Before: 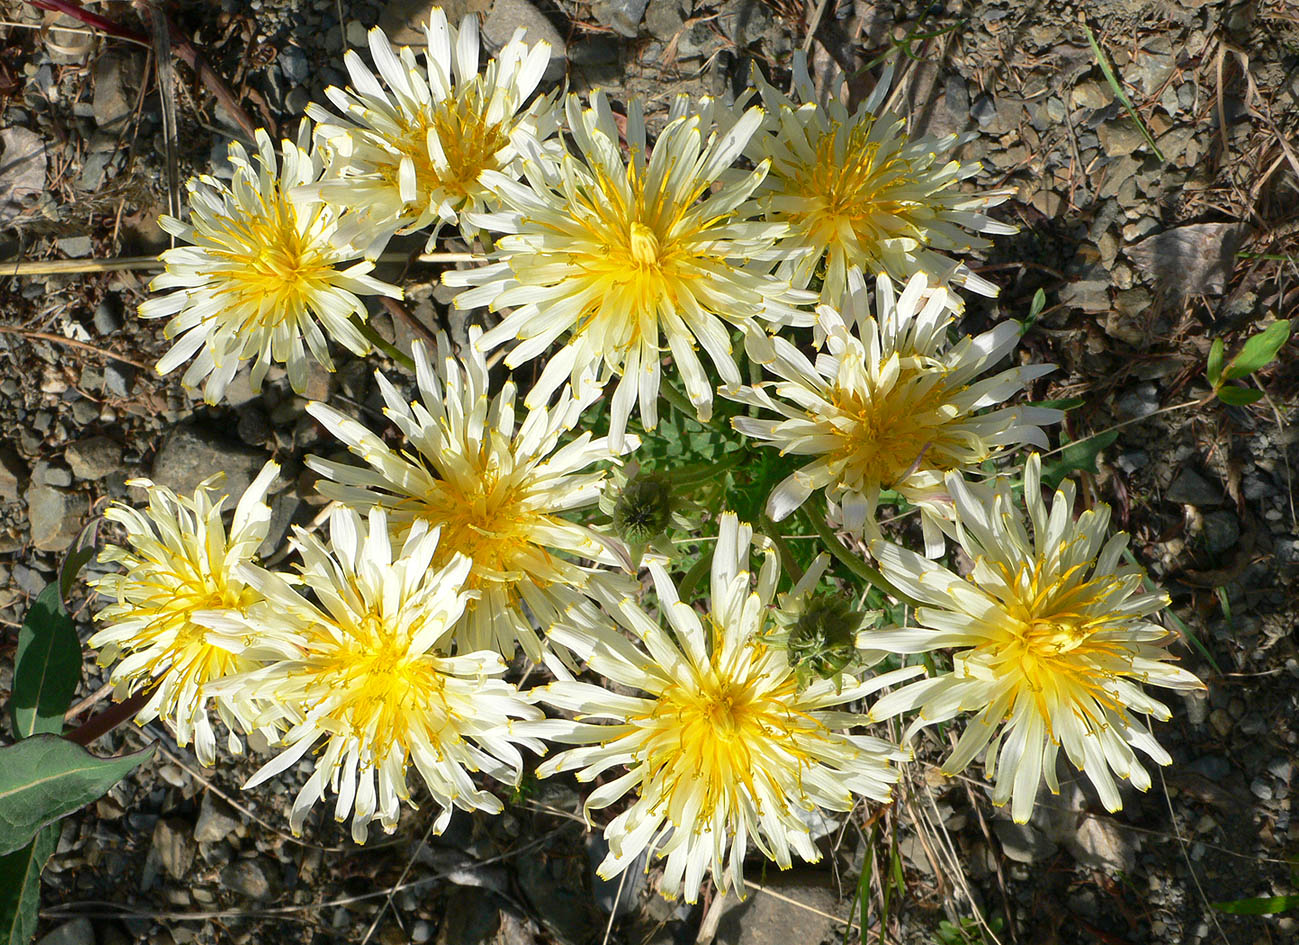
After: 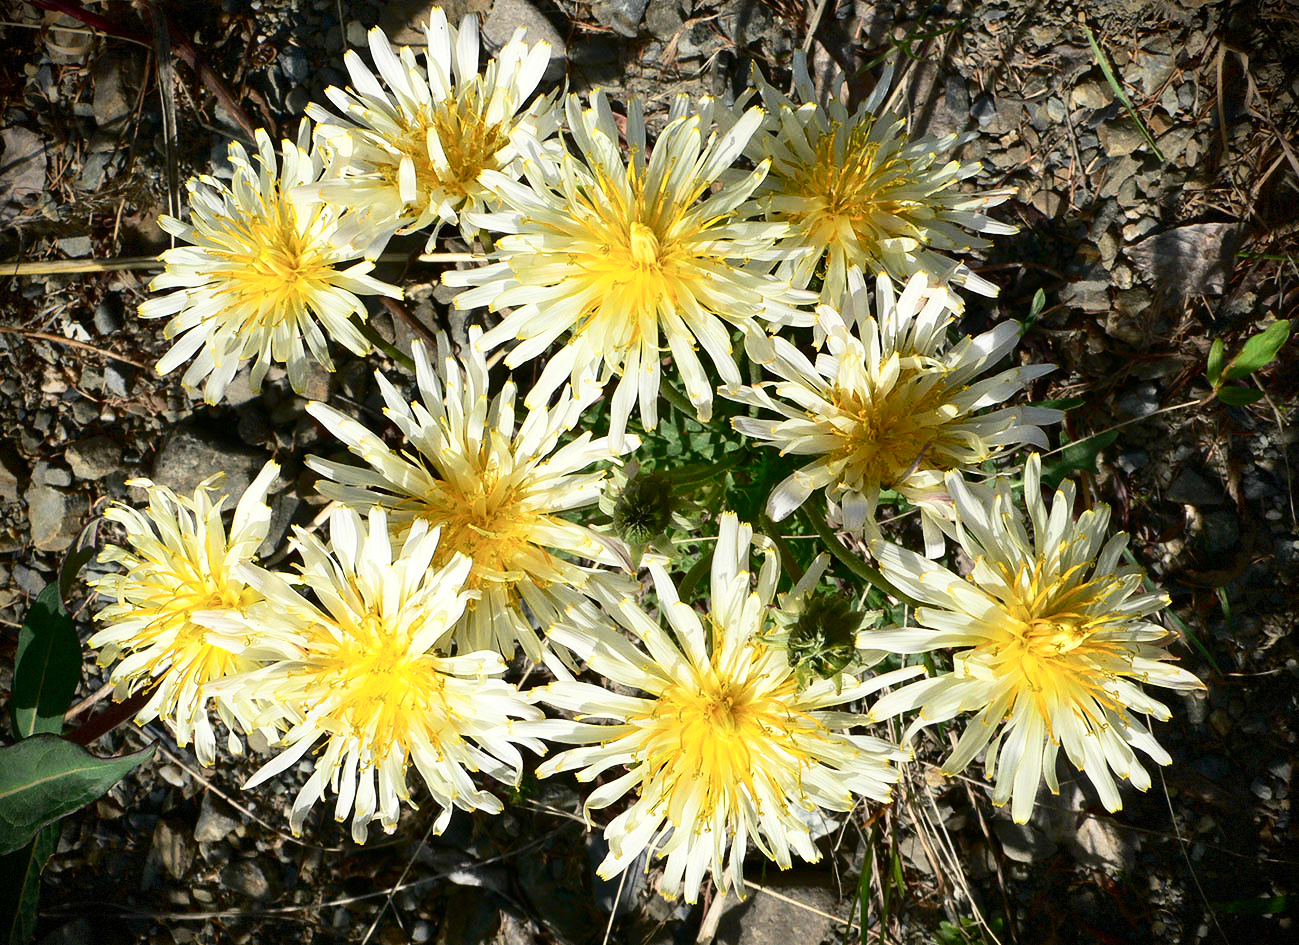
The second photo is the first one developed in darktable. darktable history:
contrast brightness saturation: contrast 0.285
vignetting: brightness -0.982, saturation 0.498, dithering 8-bit output
